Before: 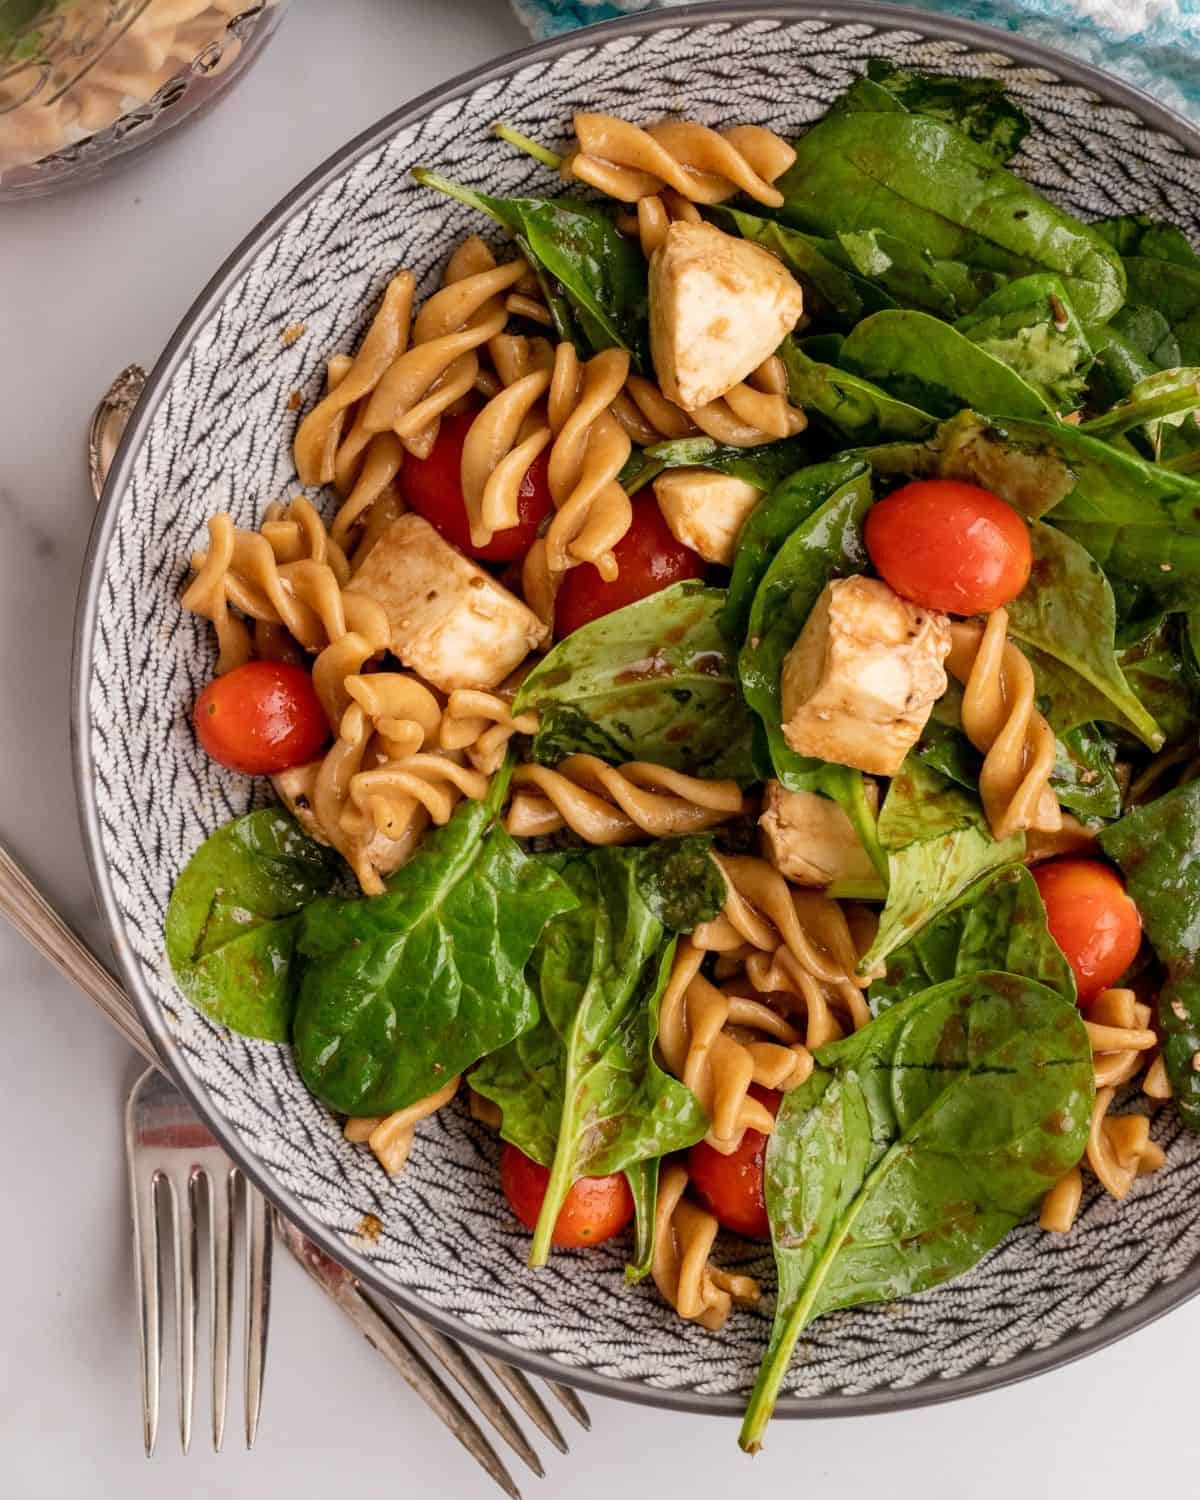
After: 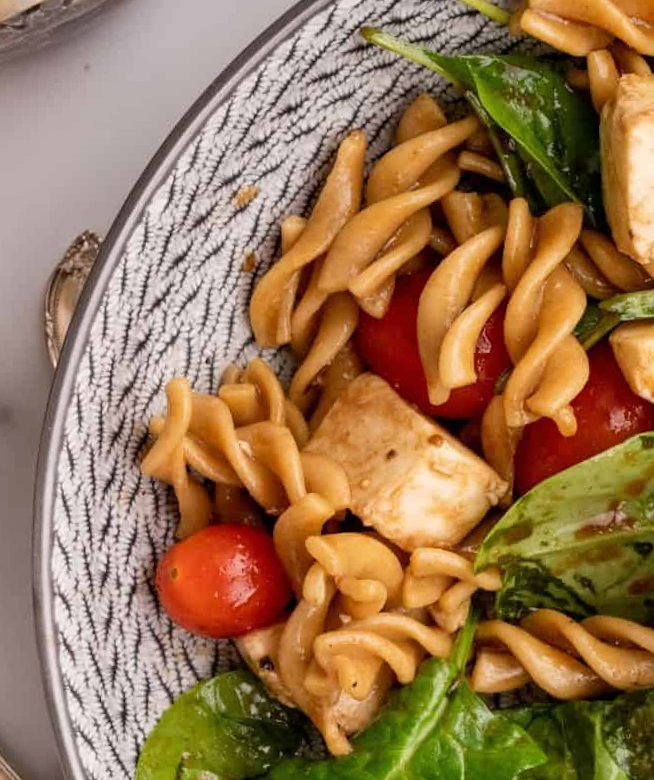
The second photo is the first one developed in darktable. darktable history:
rotate and perspective: rotation -1.42°, crop left 0.016, crop right 0.984, crop top 0.035, crop bottom 0.965
crop and rotate: left 3.047%, top 7.509%, right 42.236%, bottom 37.598%
